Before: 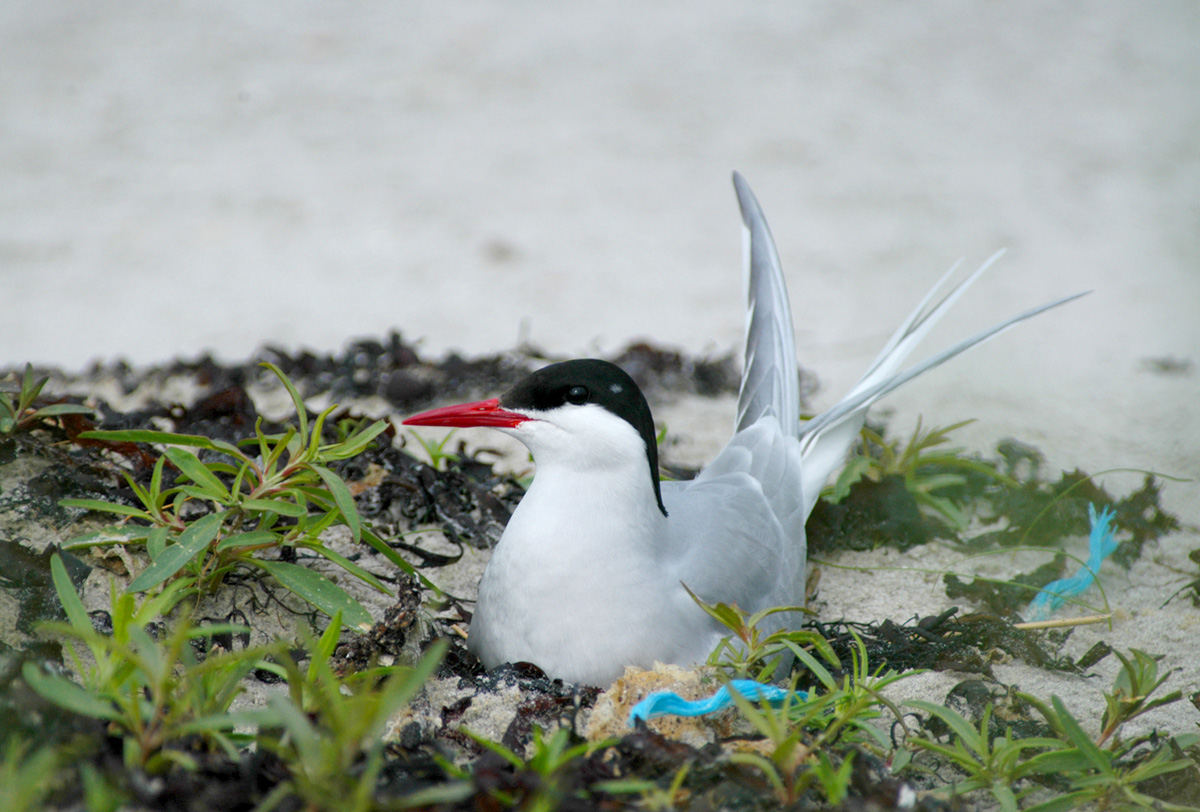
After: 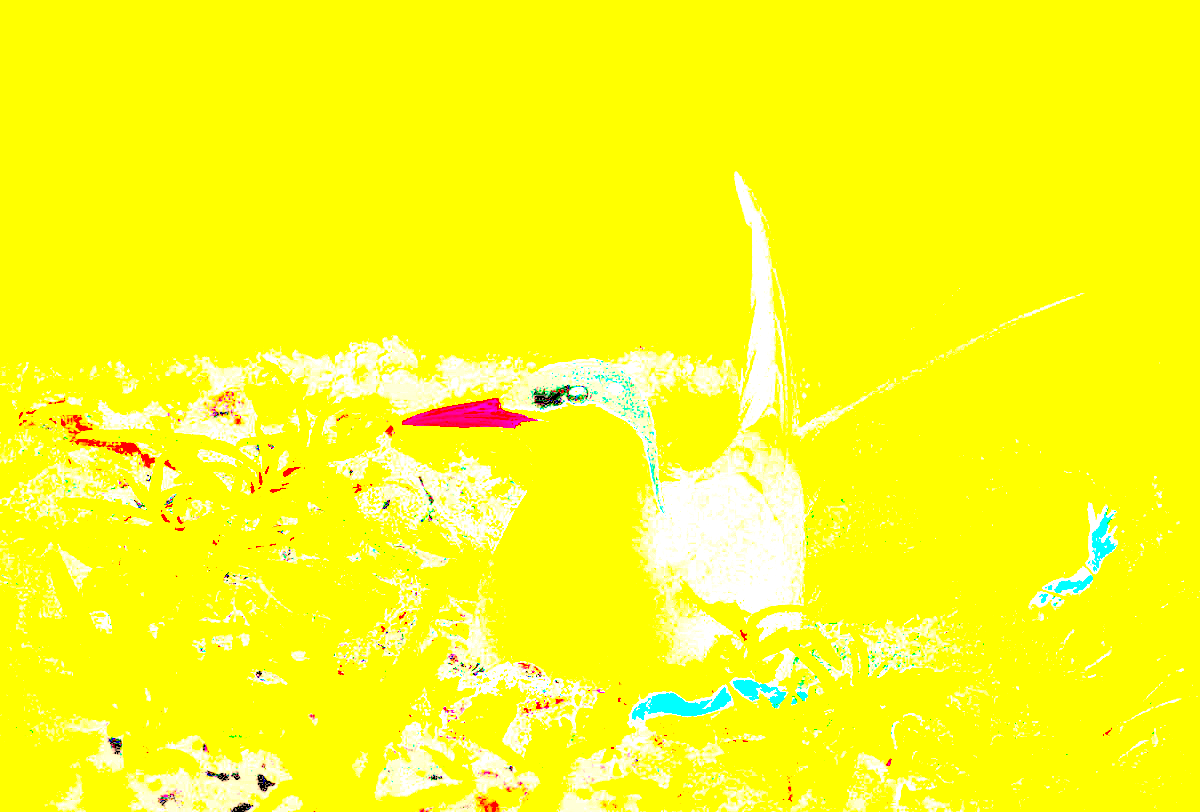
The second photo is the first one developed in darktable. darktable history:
contrast brightness saturation: contrast 0.07, brightness 0.18, saturation 0.4
exposure: exposure 8 EV, compensate highlight preservation false
white balance: red 1.467, blue 0.684
